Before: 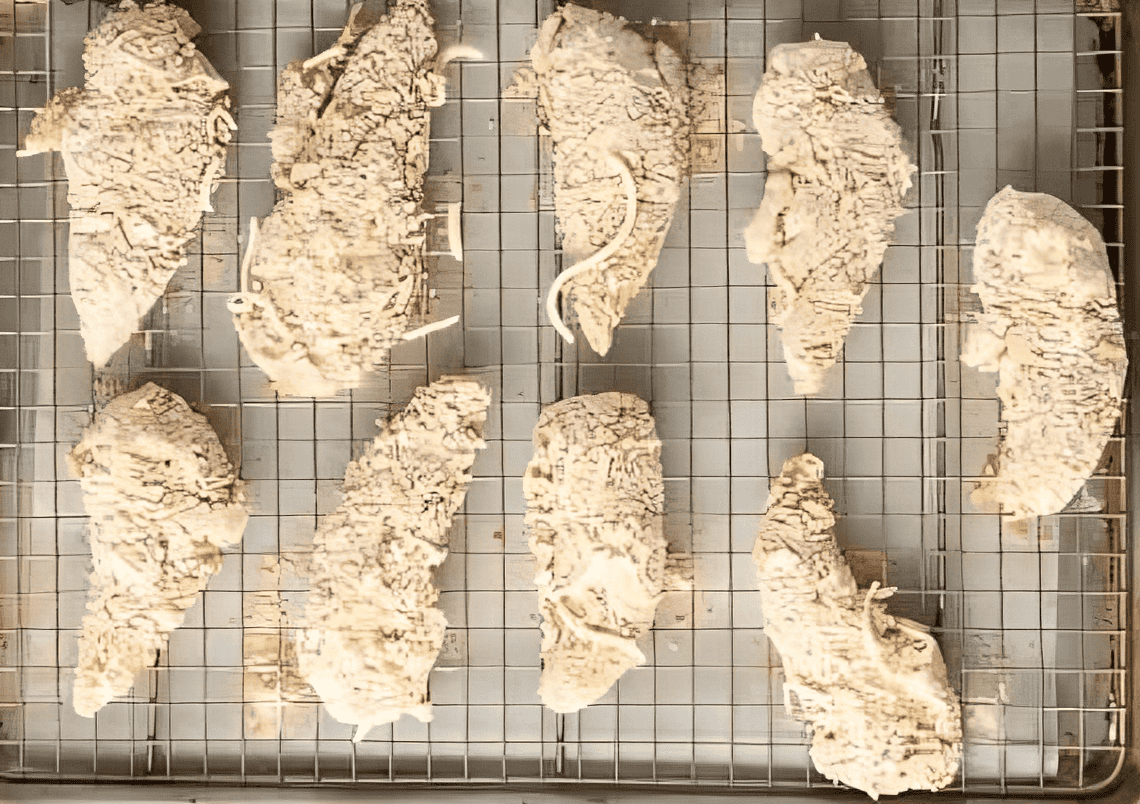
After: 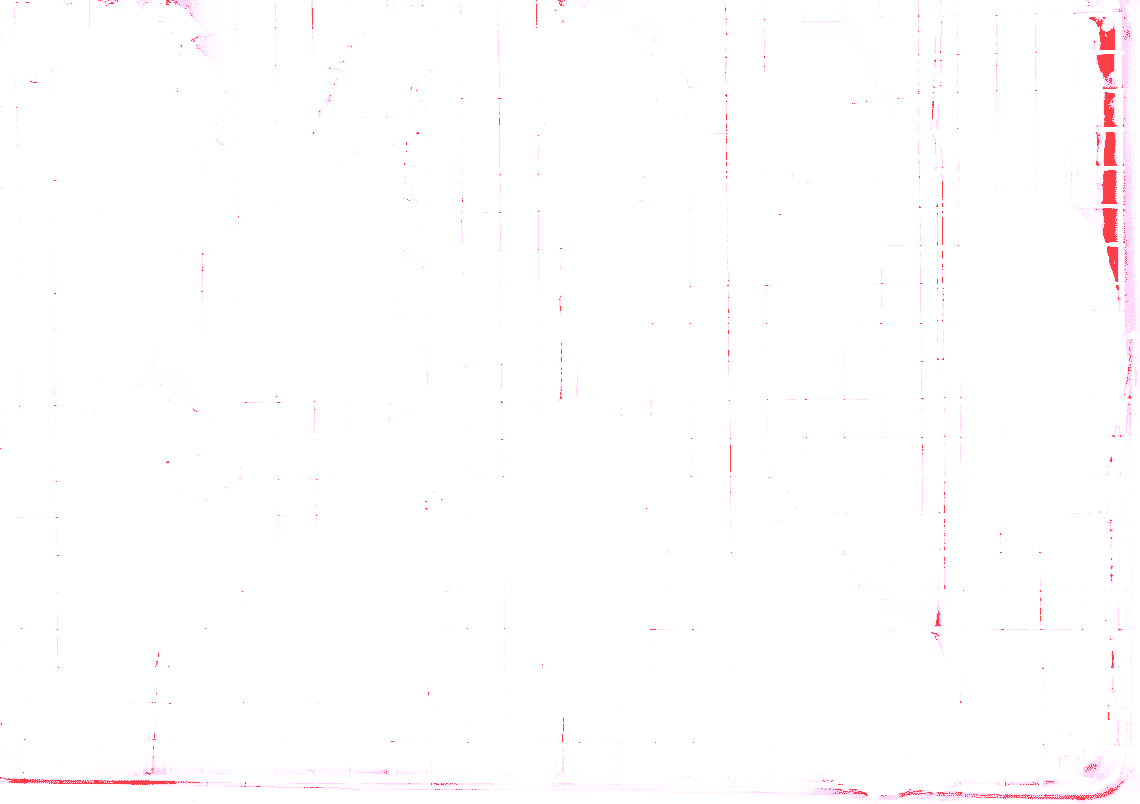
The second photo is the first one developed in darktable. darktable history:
white balance: red 8, blue 8
base curve: curves: ch0 [(0, 0) (0.007, 0.004) (0.027, 0.03) (0.046, 0.07) (0.207, 0.54) (0.442, 0.872) (0.673, 0.972) (1, 1)], preserve colors none
exposure: black level correction 0, exposure 0.4 EV, compensate exposure bias true, compensate highlight preservation false
